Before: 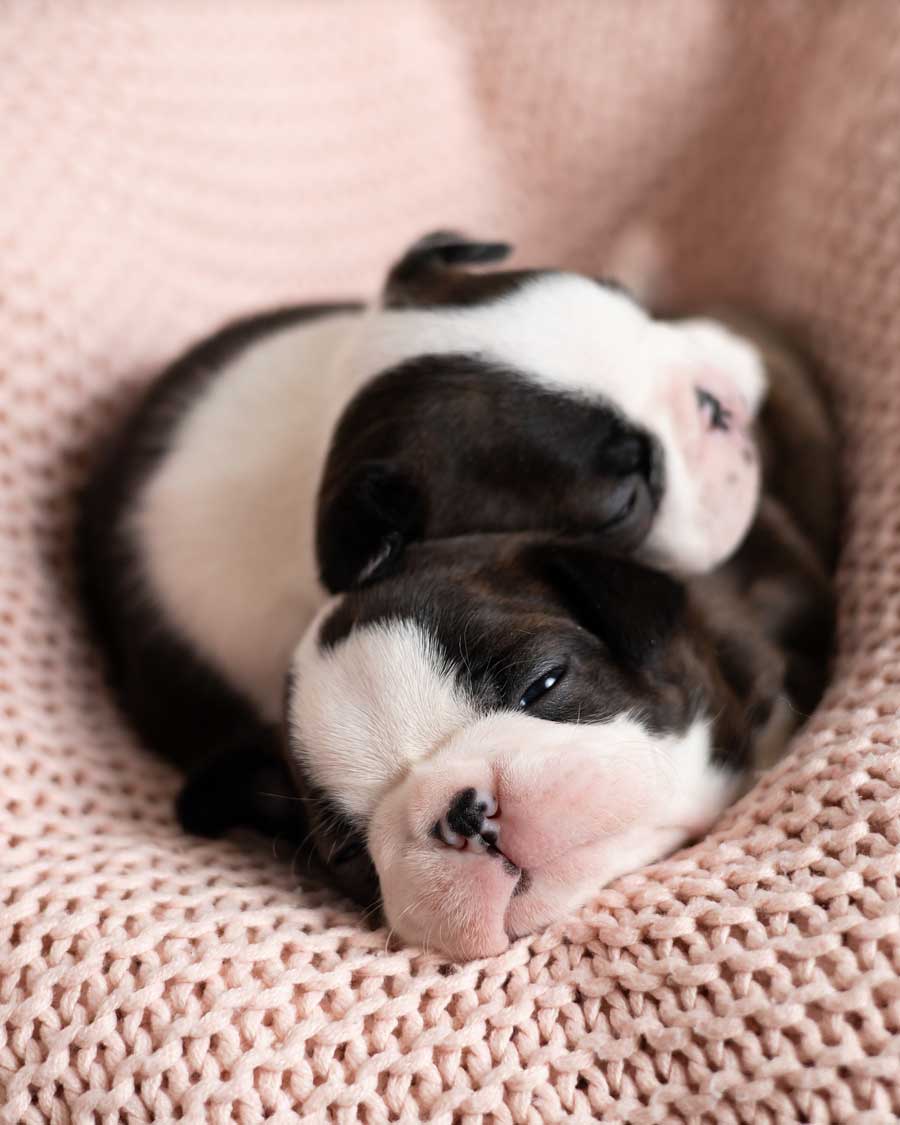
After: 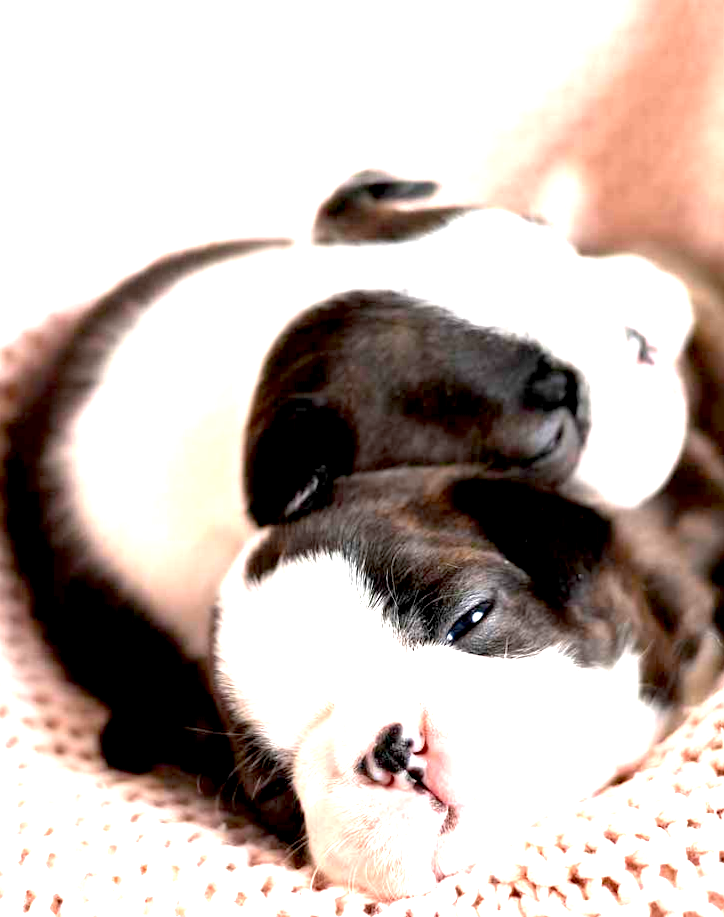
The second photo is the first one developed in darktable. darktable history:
rotate and perspective: rotation 0.226°, lens shift (vertical) -0.042, crop left 0.023, crop right 0.982, crop top 0.006, crop bottom 0.994
exposure: black level correction 0.005, exposure 2.084 EV, compensate highlight preservation false
crop and rotate: left 7.196%, top 4.574%, right 10.605%, bottom 13.178%
